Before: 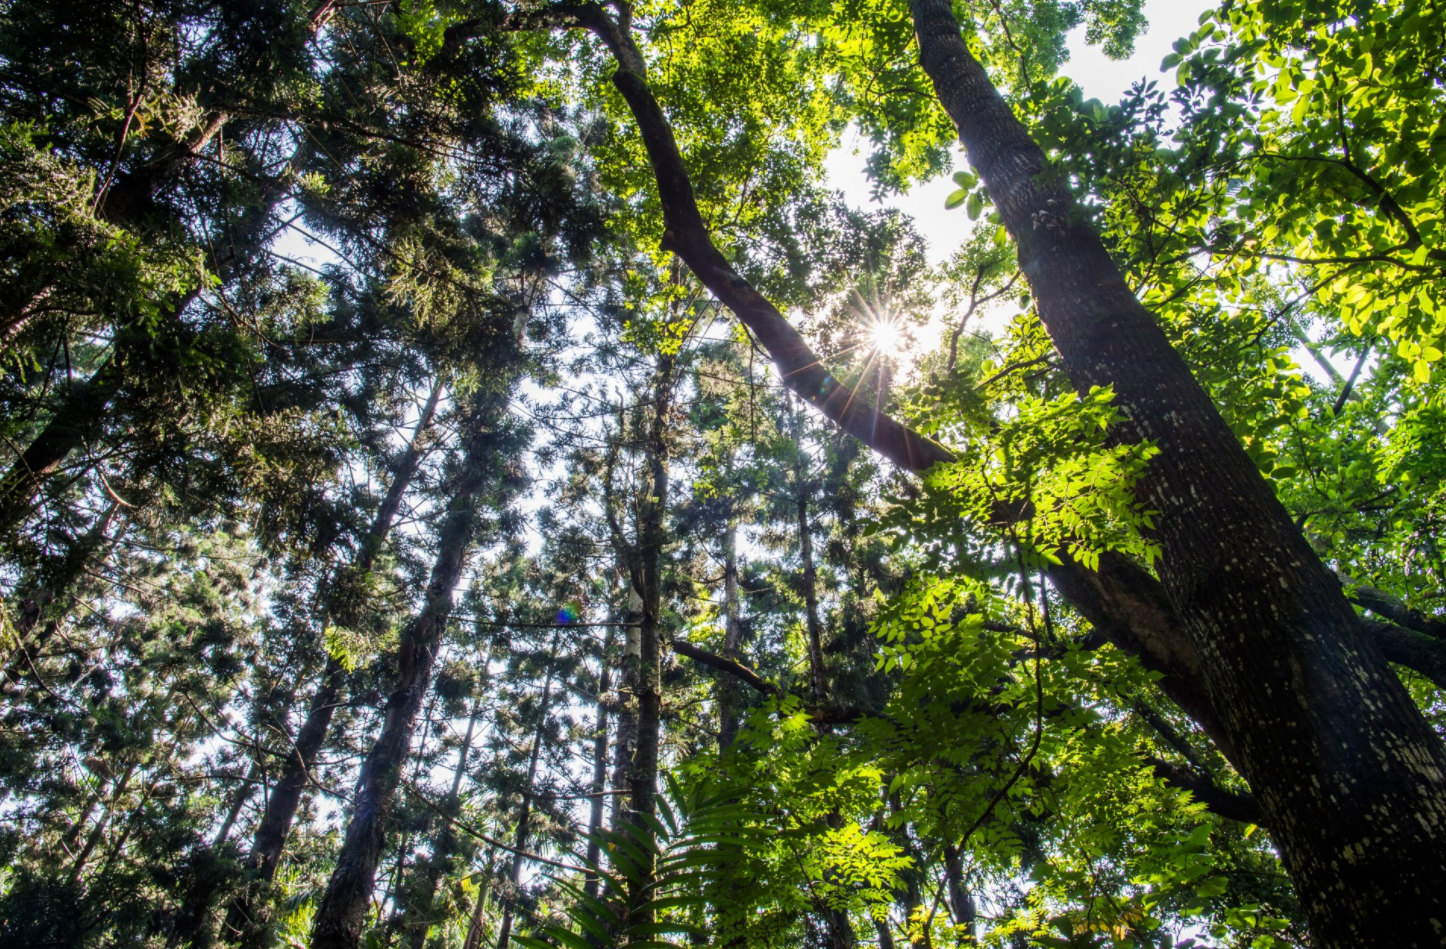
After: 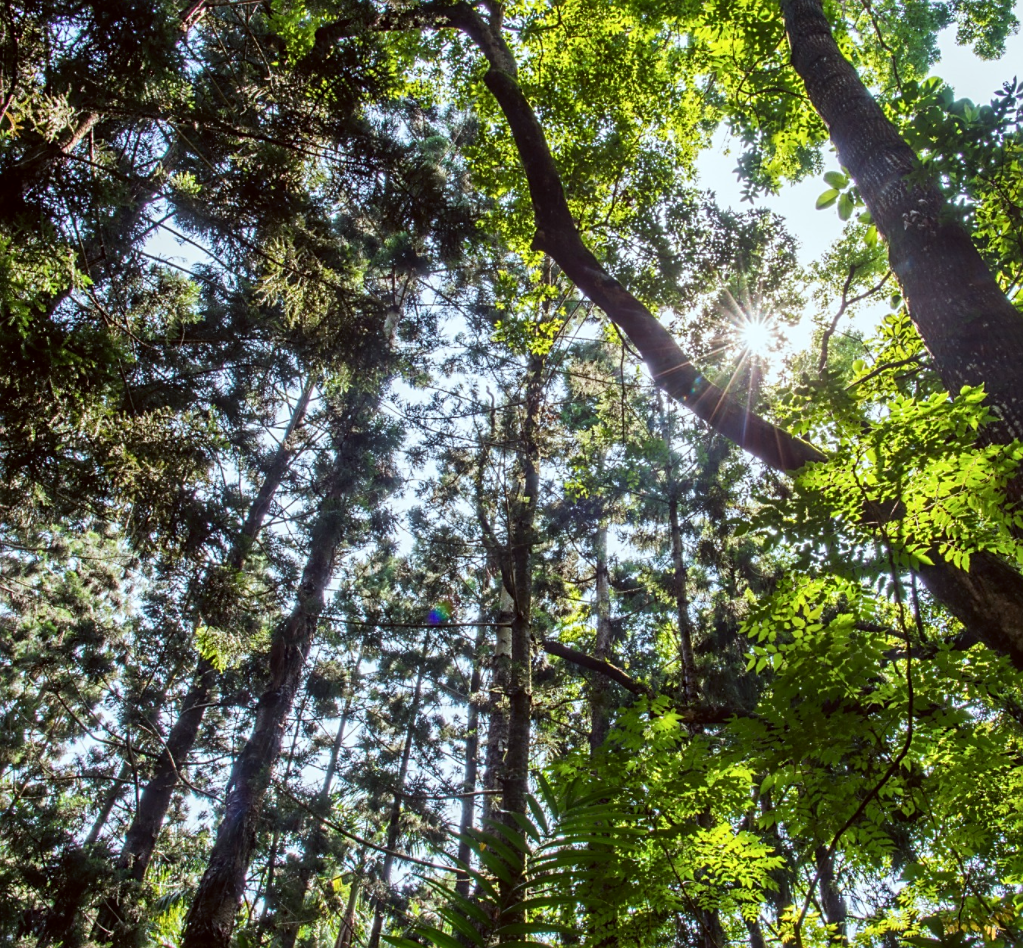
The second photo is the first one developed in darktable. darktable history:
shadows and highlights: shadows 33.45, highlights -46.1, compress 49.9%, soften with gaussian
crop and rotate: left 8.963%, right 20.227%
color correction: highlights a* -5.05, highlights b* -4.39, shadows a* 3.97, shadows b* 4.51
sharpen: radius 1.82, amount 0.405, threshold 1.588
exposure: compensate highlight preservation false
